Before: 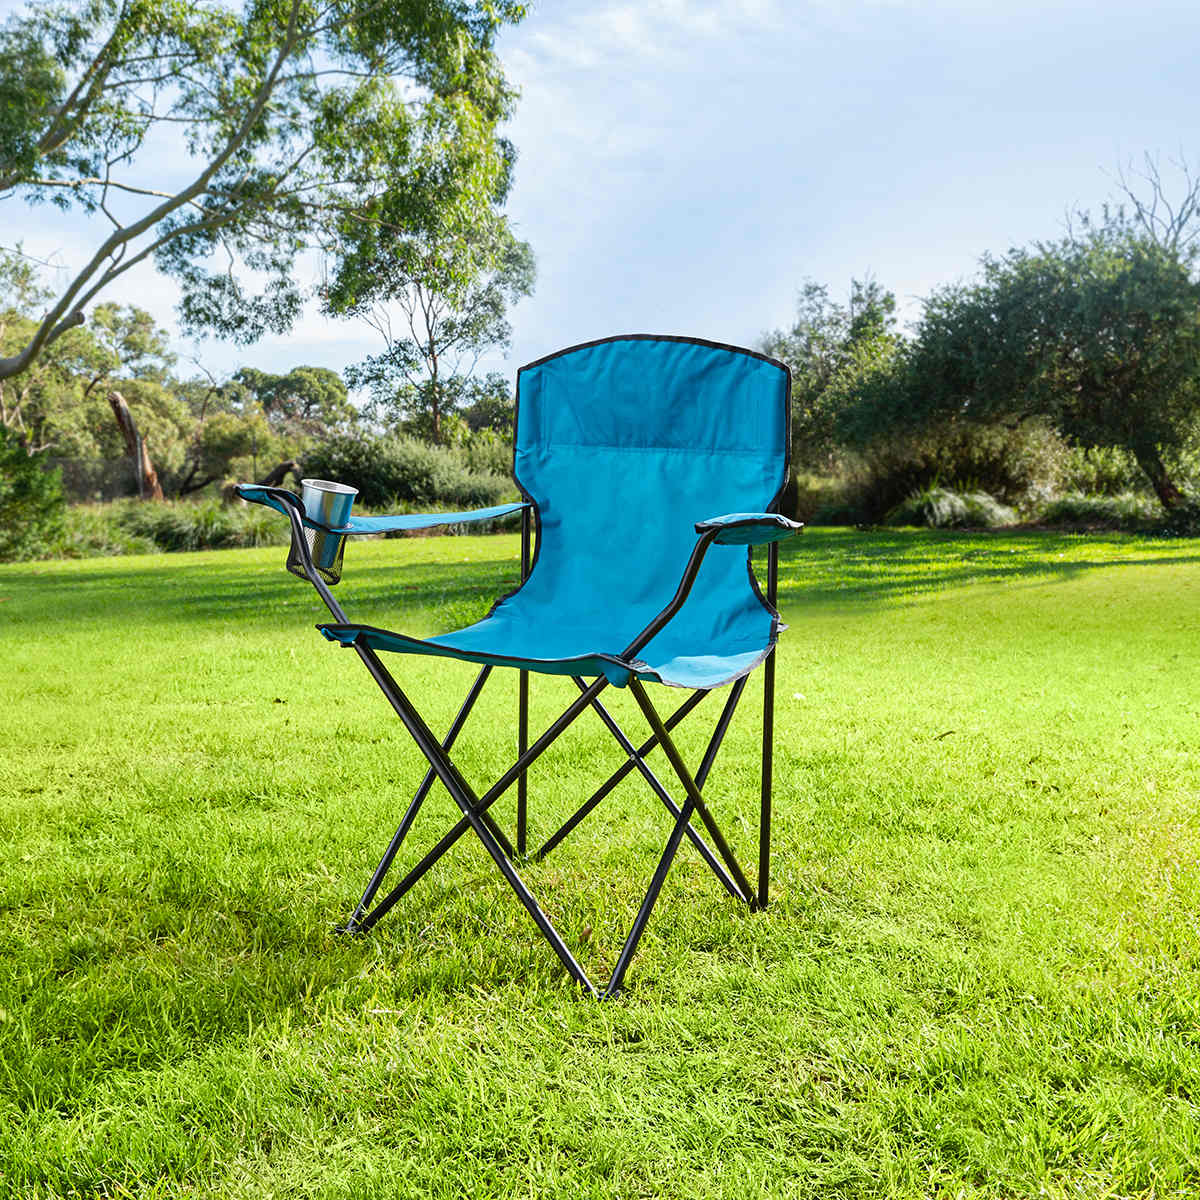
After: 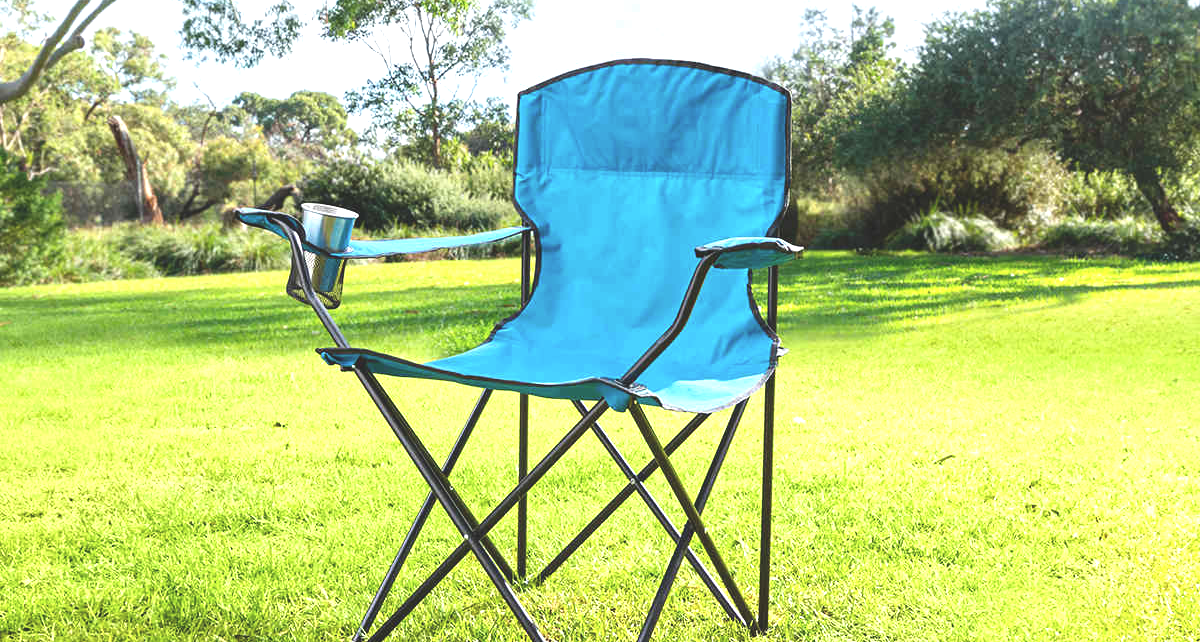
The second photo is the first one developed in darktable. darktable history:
crop and rotate: top 23.043%, bottom 23.437%
exposure: black level correction 0, exposure 1 EV, compensate exposure bias true, compensate highlight preservation false
color balance: lift [1.01, 1, 1, 1], gamma [1.097, 1, 1, 1], gain [0.85, 1, 1, 1]
